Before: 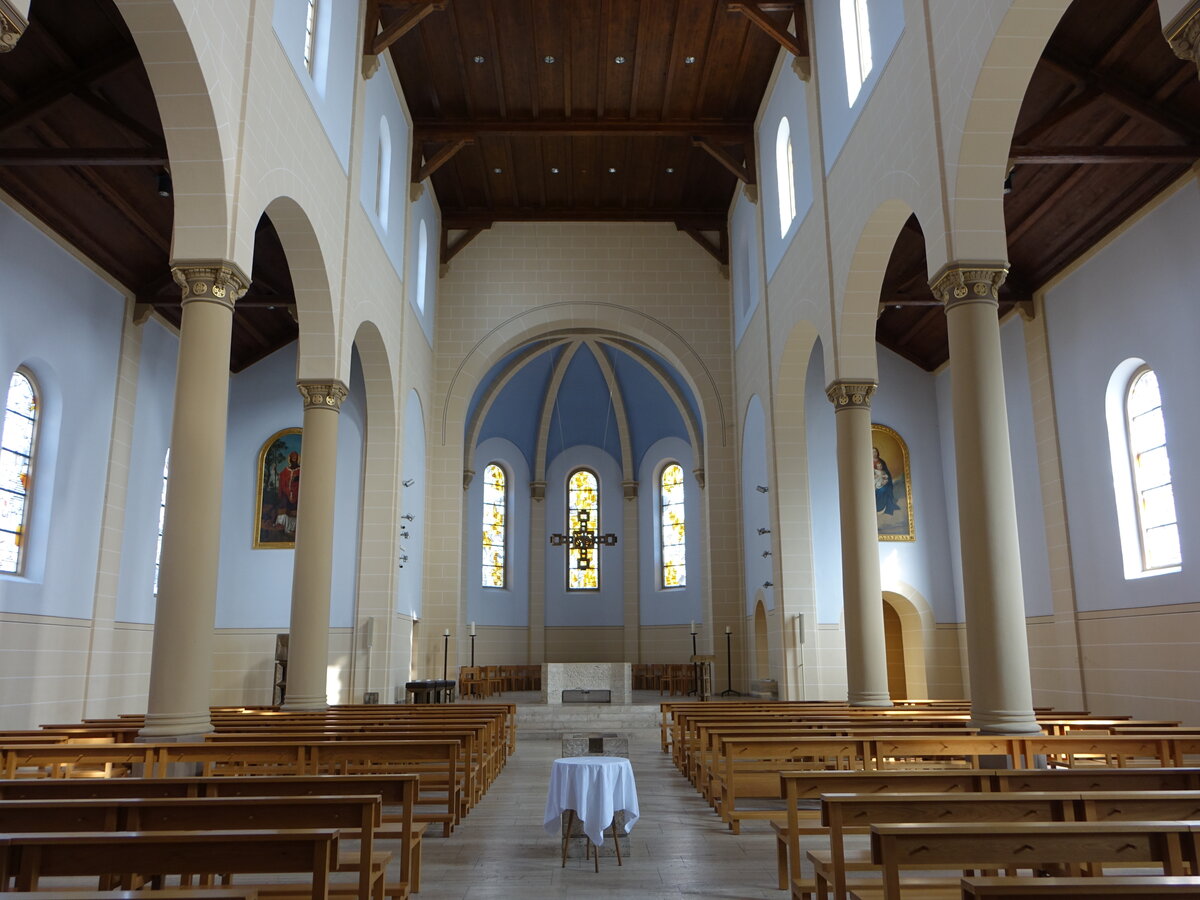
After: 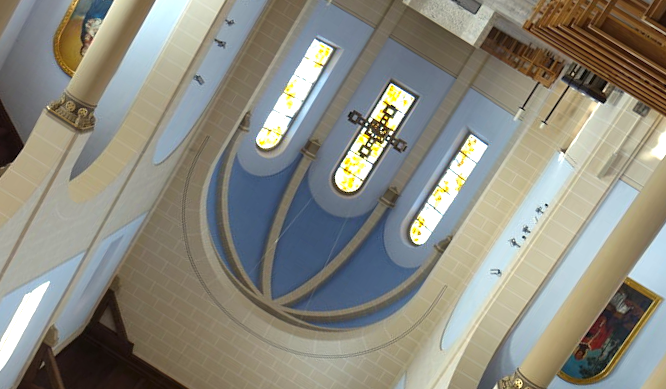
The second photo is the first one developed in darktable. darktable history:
exposure: black level correction 0, exposure 0.696 EV, compensate highlight preservation false
shadows and highlights: soften with gaussian
crop and rotate: angle 148.05°, left 9.109%, top 15.646%, right 4.534%, bottom 17.035%
color balance rgb: shadows lift › chroma 2.002%, shadows lift › hue 249.37°, highlights gain › luminance 6.371%, highlights gain › chroma 2.568%, highlights gain › hue 89.41°, linear chroma grading › shadows -8.311%, linear chroma grading › global chroma 9.827%, perceptual saturation grading › global saturation 0.144%
